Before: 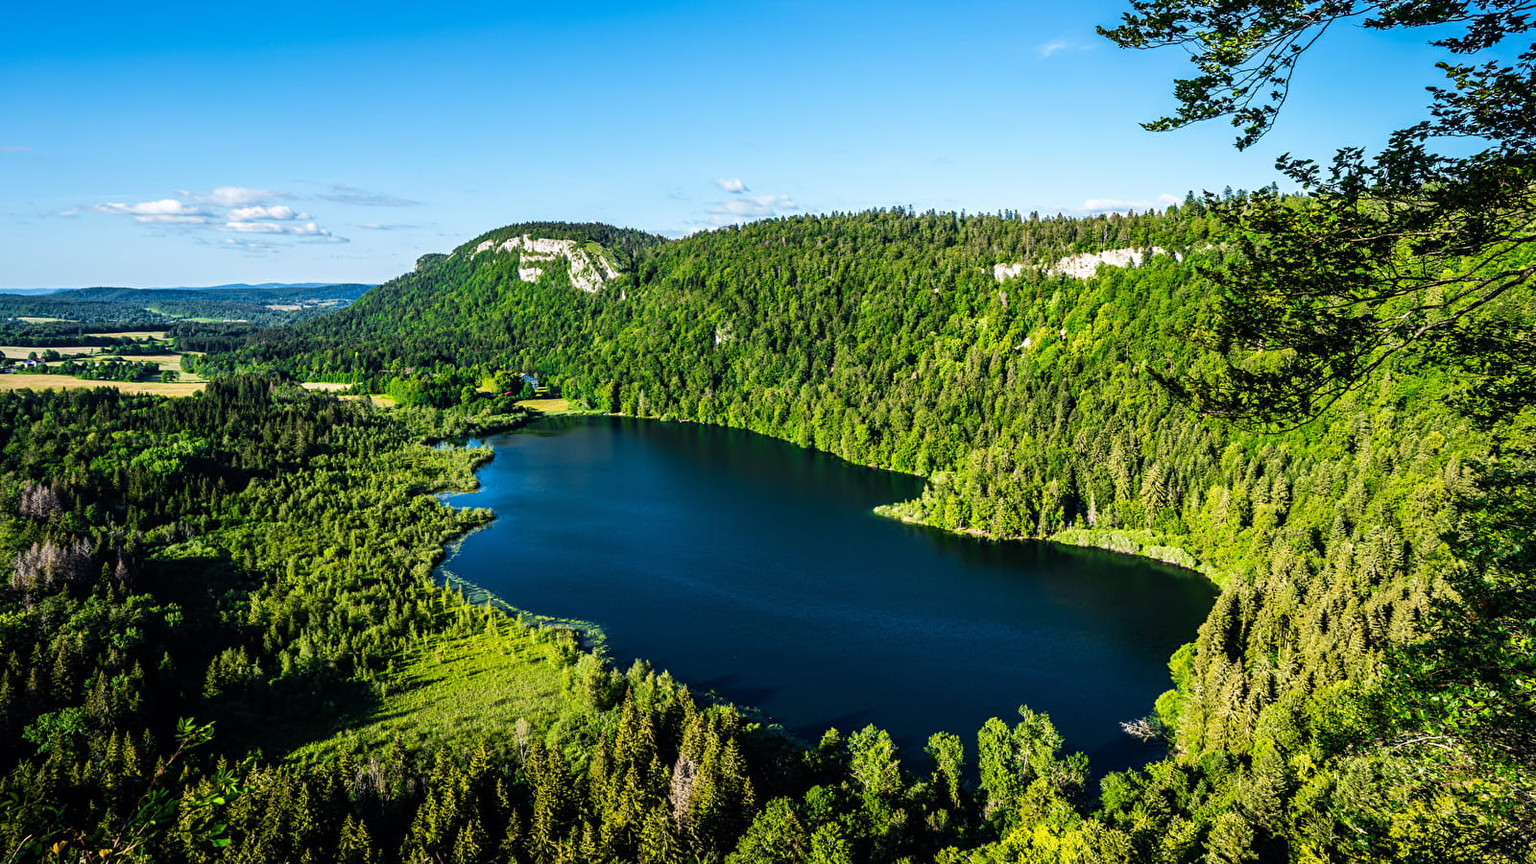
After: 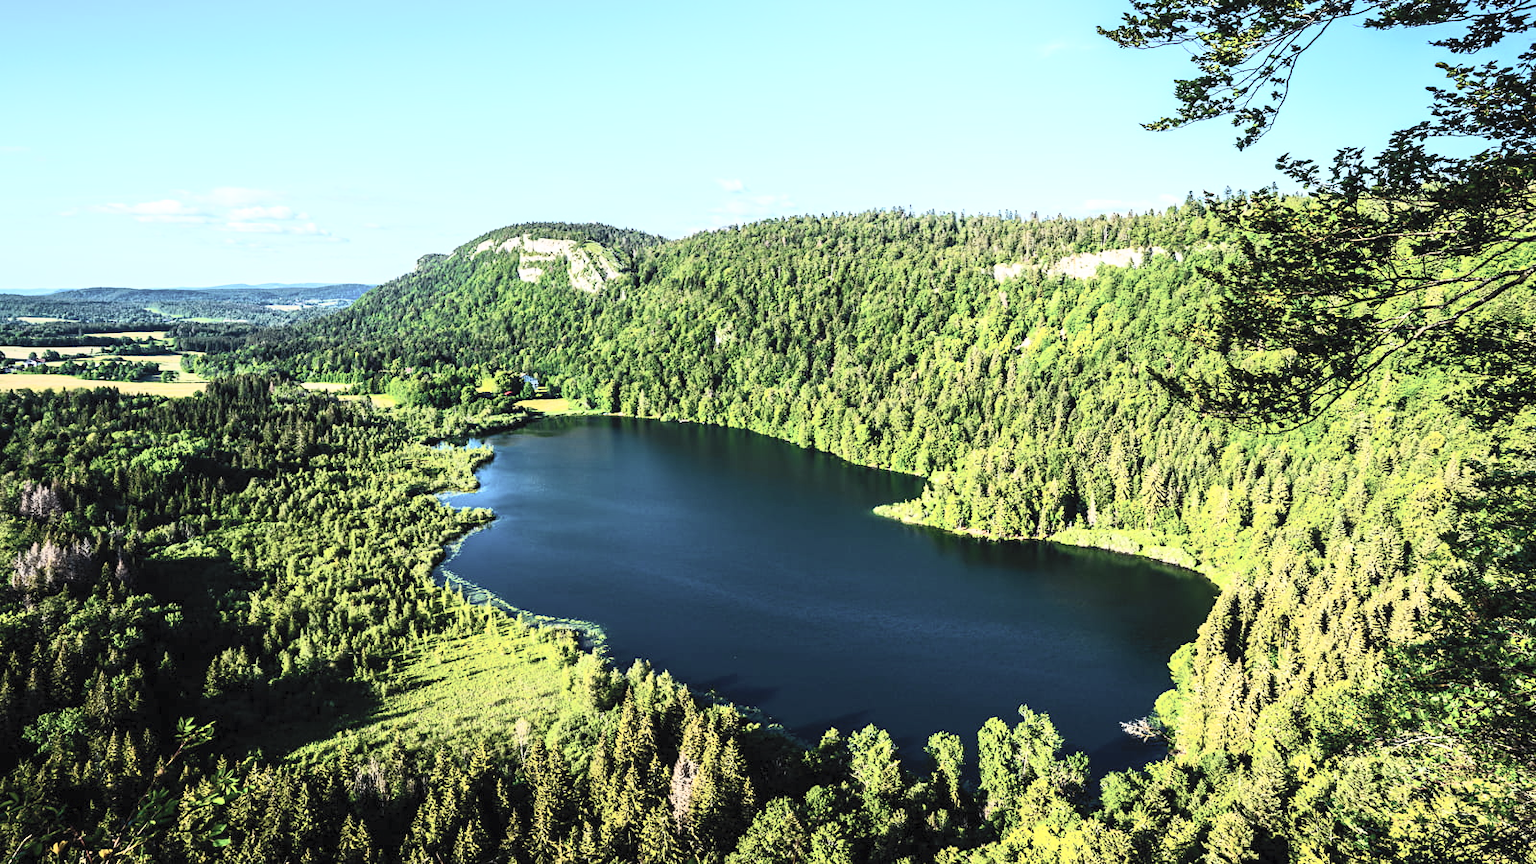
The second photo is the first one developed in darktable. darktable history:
contrast brightness saturation: contrast 0.423, brightness 0.558, saturation -0.204
shadows and highlights: shadows -22.55, highlights 45.09, soften with gaussian
